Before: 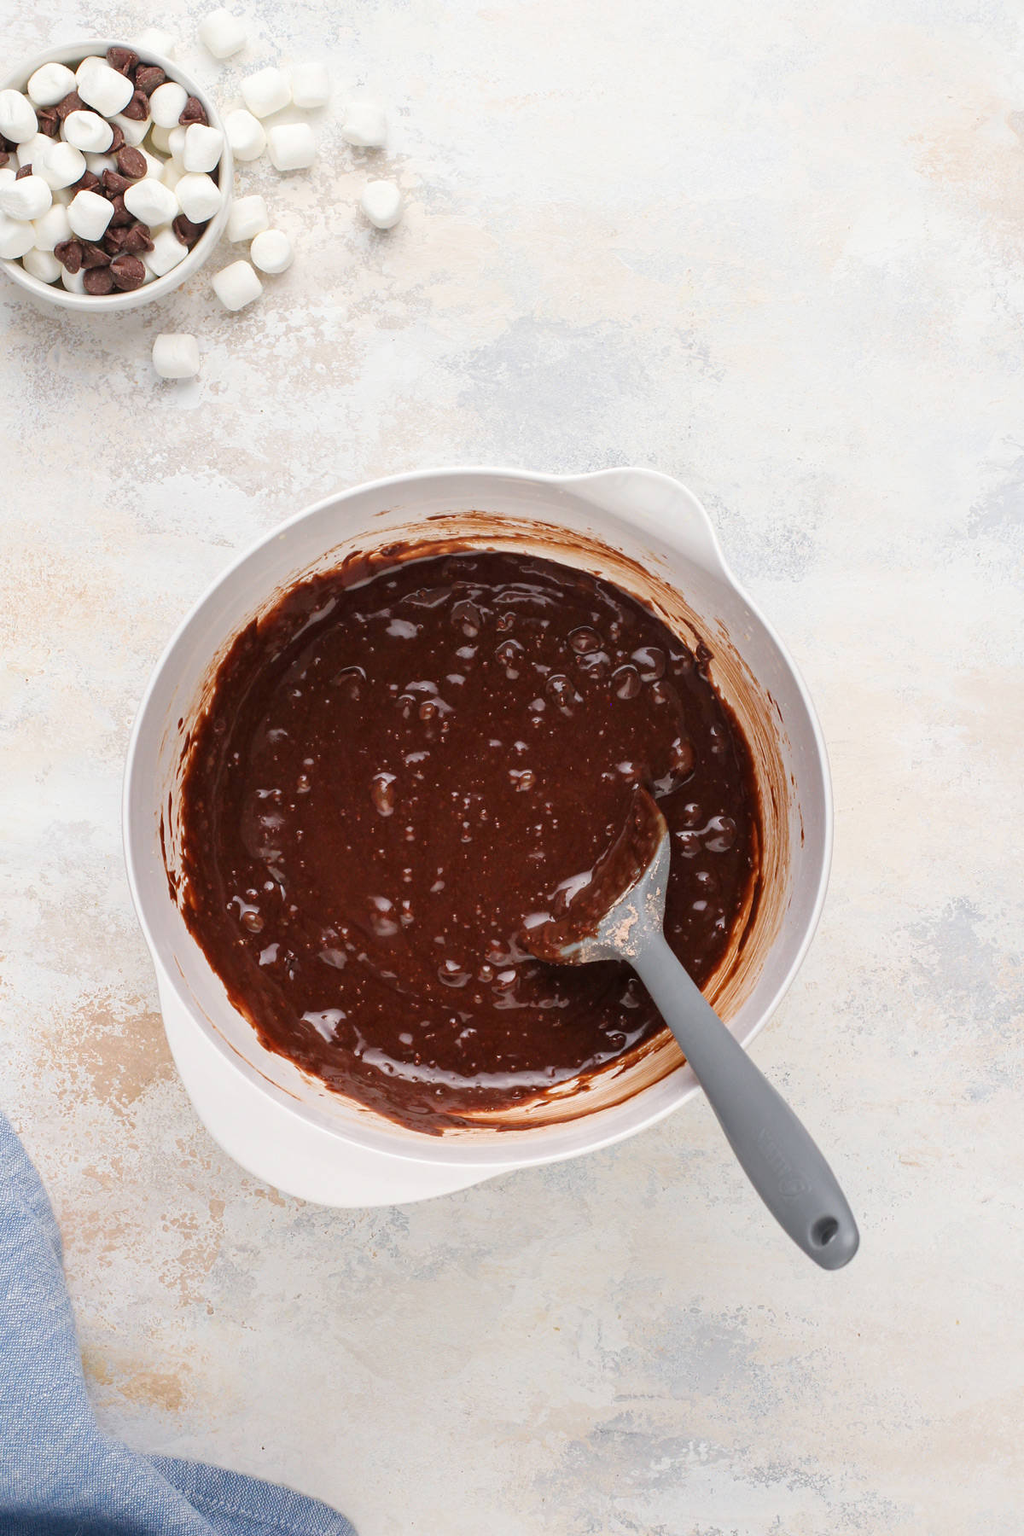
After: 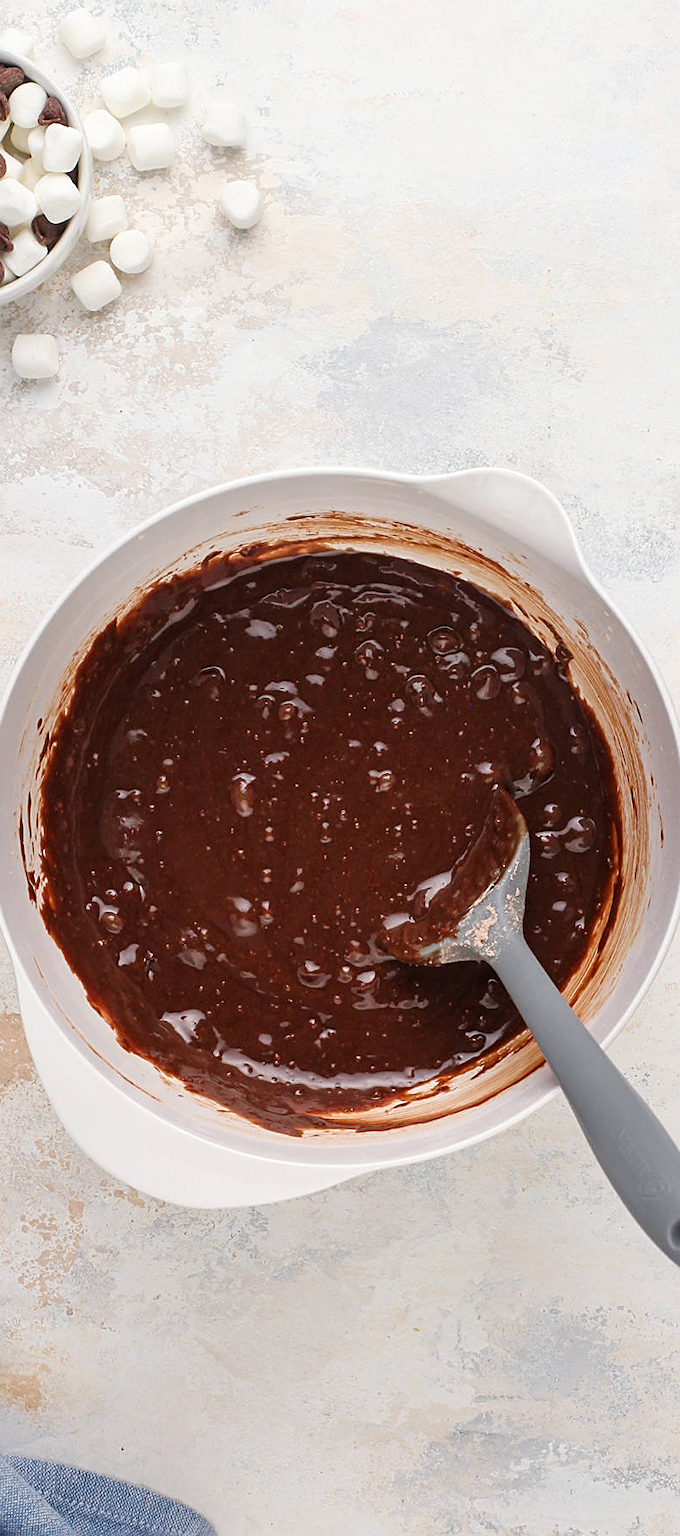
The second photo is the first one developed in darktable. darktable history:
crop and rotate: left 13.806%, right 19.758%
sharpen: on, module defaults
